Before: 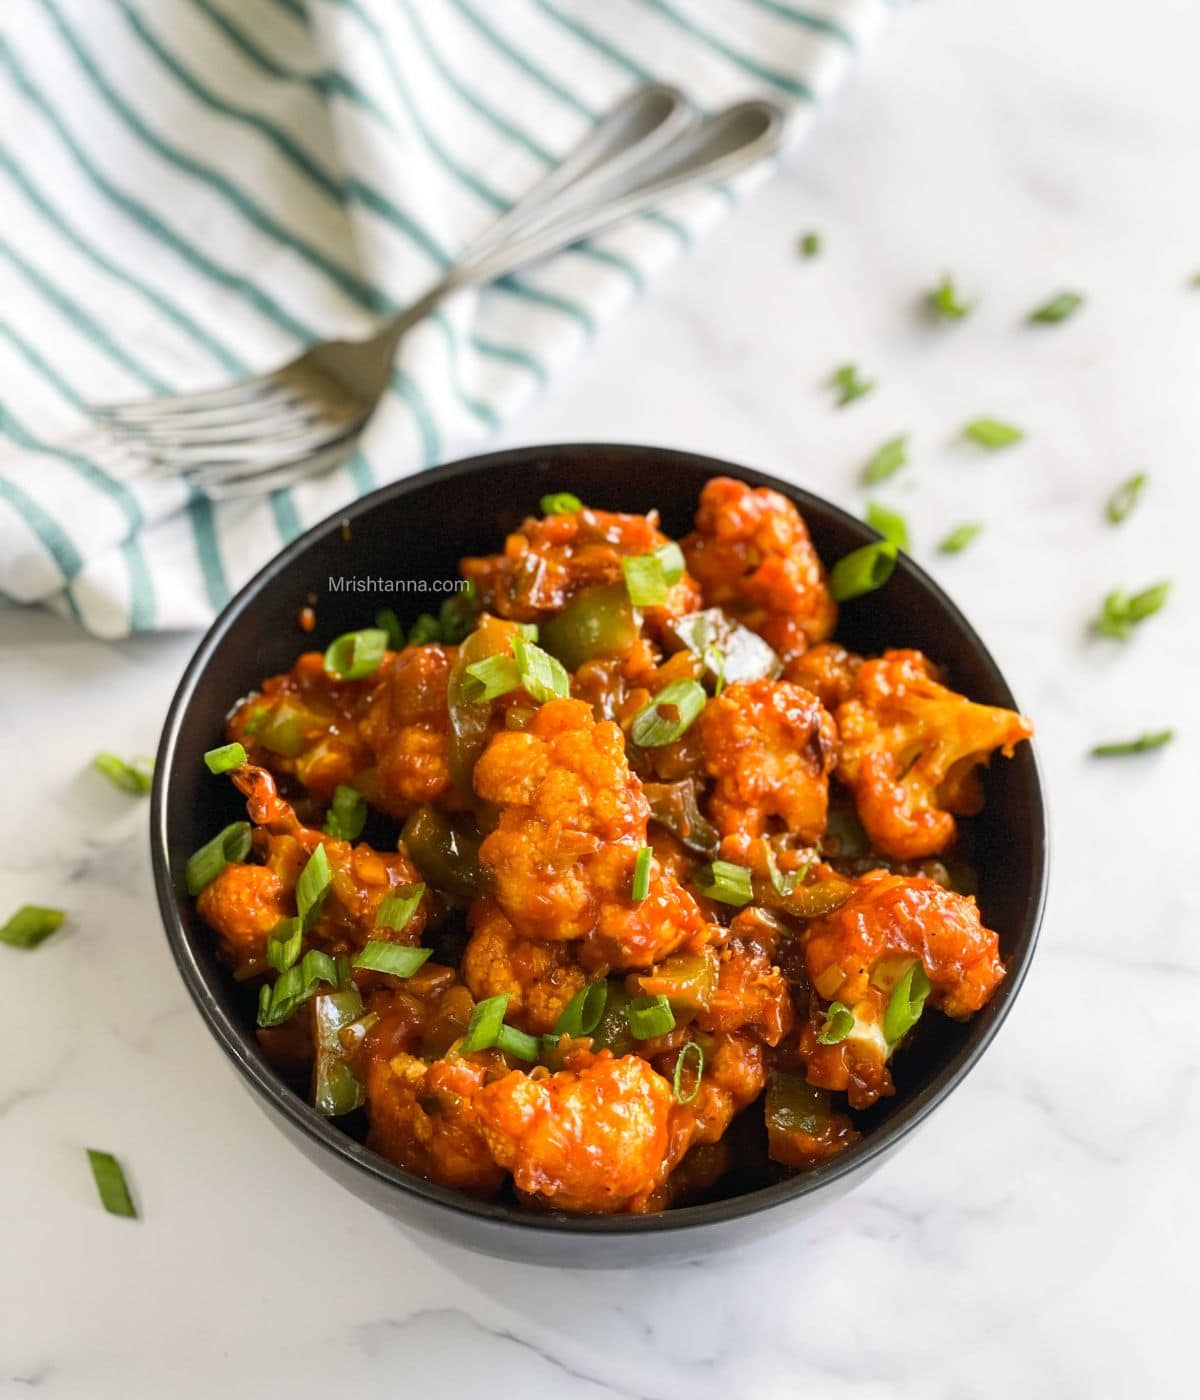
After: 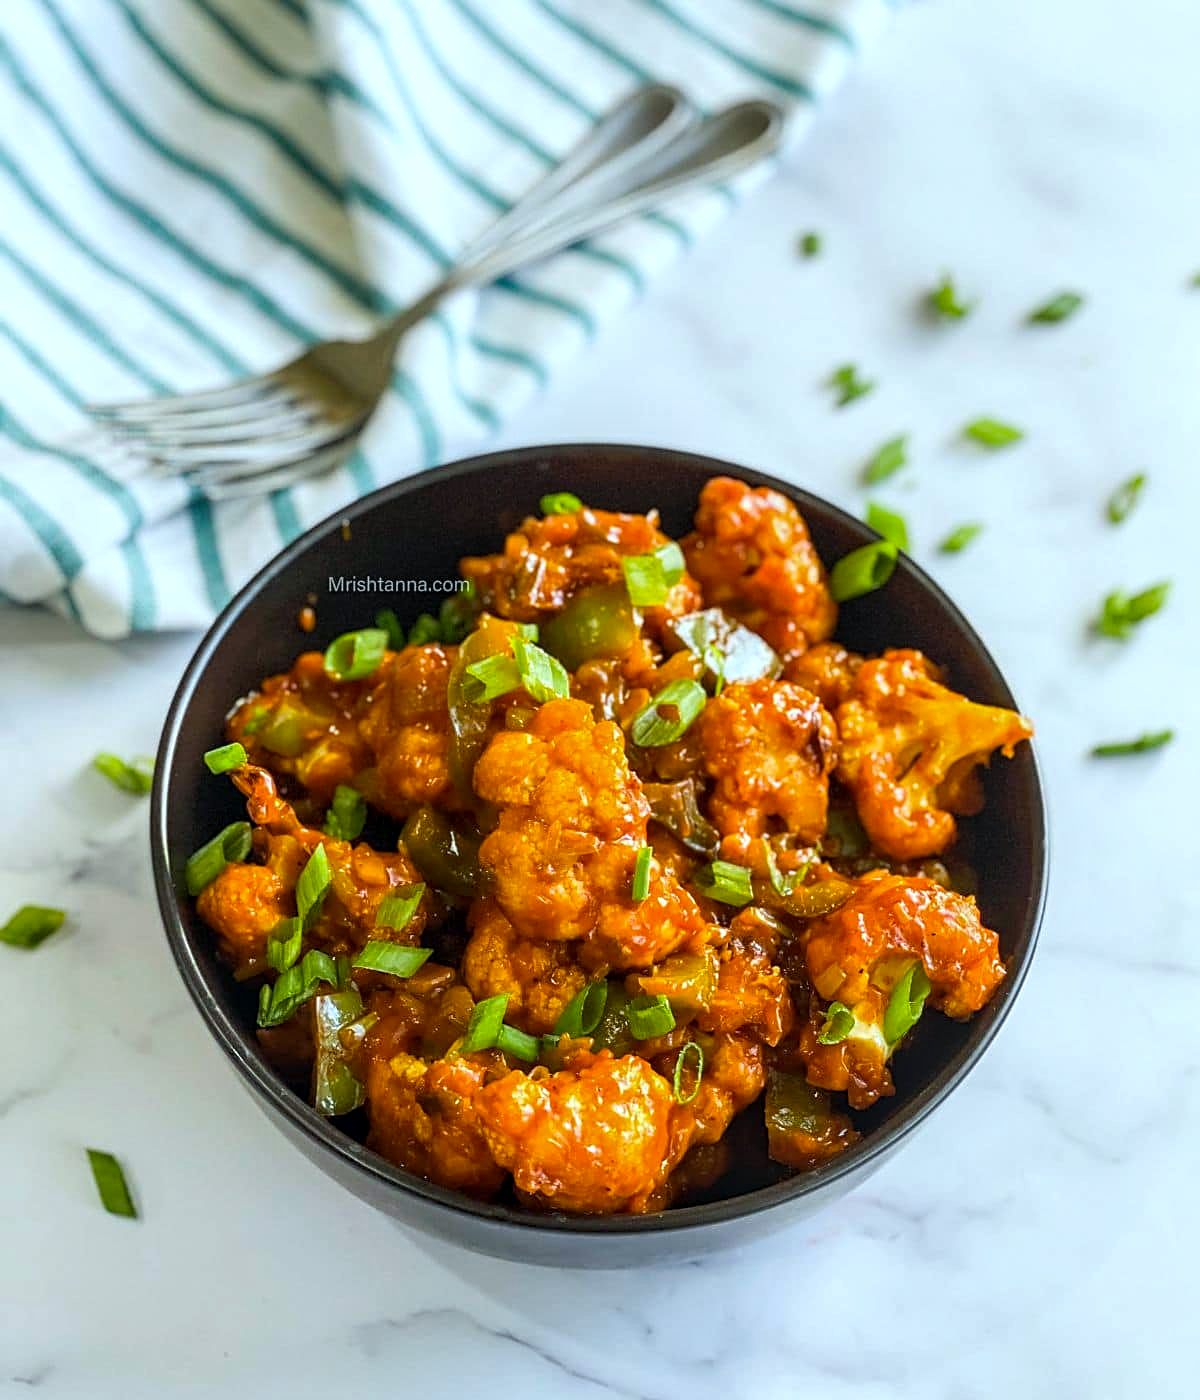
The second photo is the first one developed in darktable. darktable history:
color correction: highlights a* -4.73, highlights b* 5.06, saturation 0.97
sharpen: on, module defaults
color balance rgb: perceptual saturation grading › global saturation 20%, global vibrance 20%
local contrast: on, module defaults
color calibration: x 0.37, y 0.382, temperature 4313.32 K
